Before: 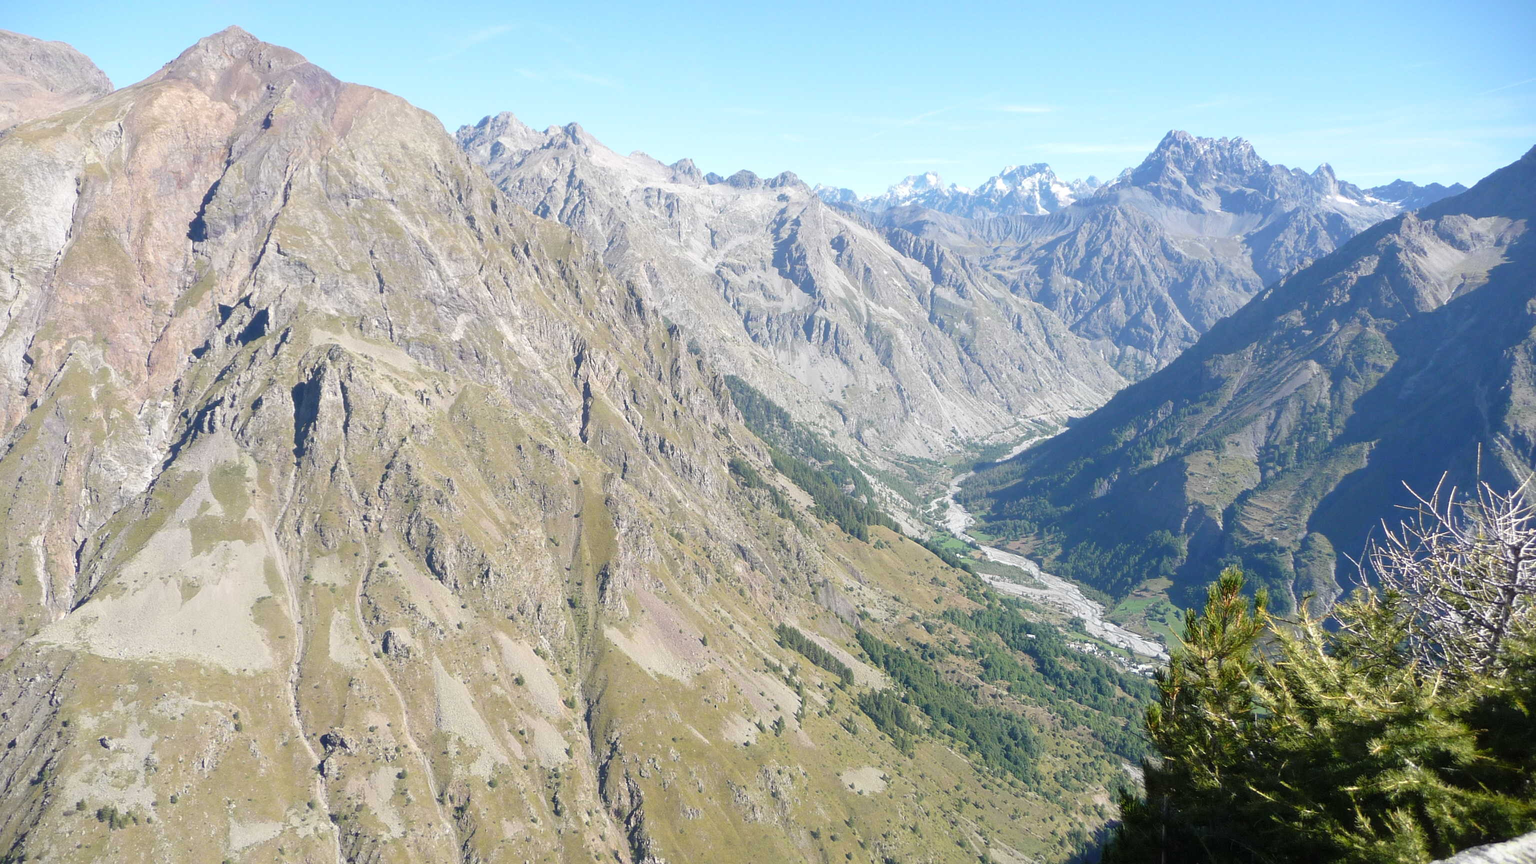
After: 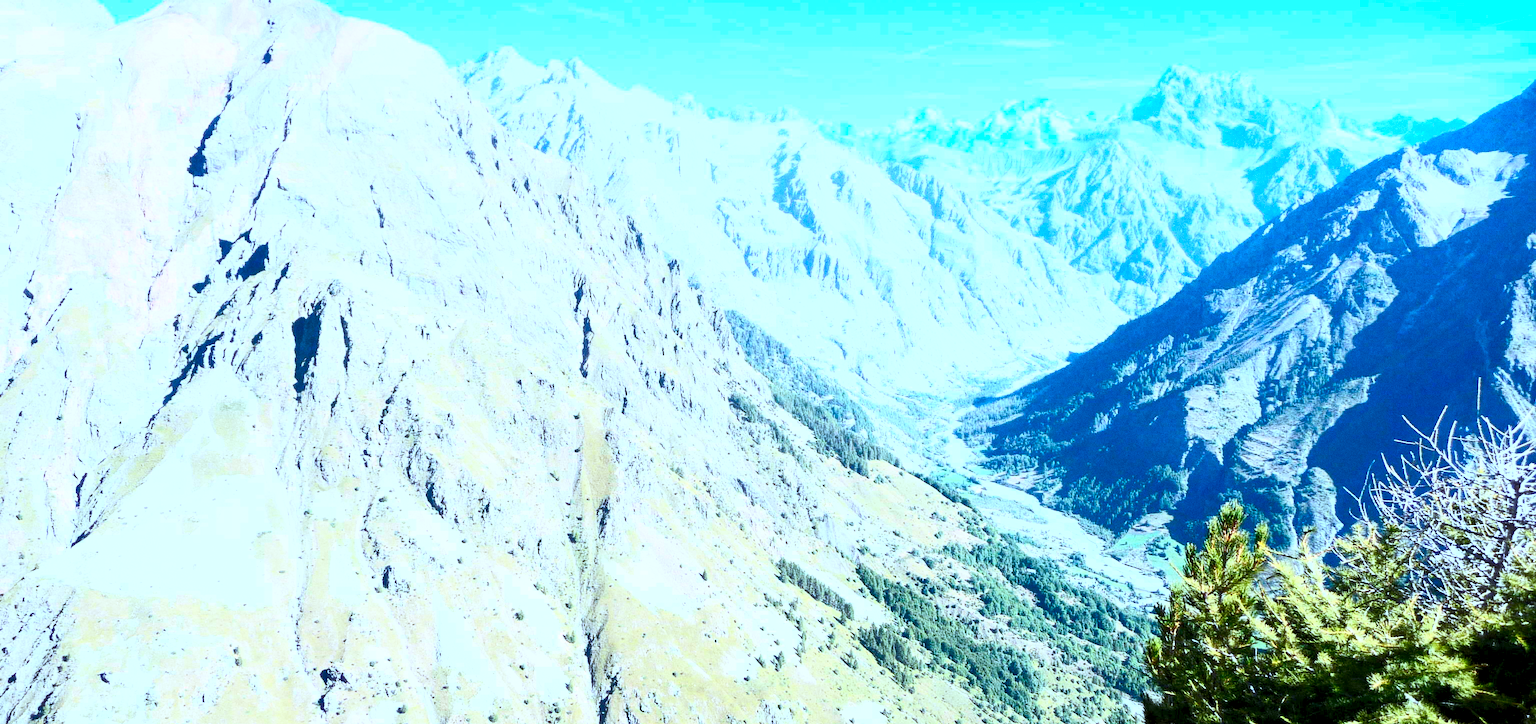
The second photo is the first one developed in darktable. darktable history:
local contrast: highlights 100%, shadows 100%, detail 120%, midtone range 0.2
crop: top 7.625%, bottom 8.027%
contrast brightness saturation: contrast 0.83, brightness 0.59, saturation 0.59
color correction: highlights a* -9.73, highlights b* -21.22
white balance: red 0.983, blue 1.036
grain: coarseness 0.09 ISO, strength 40%
tone curve: curves: ch0 [(0, 0) (0.003, 0.003) (0.011, 0.011) (0.025, 0.024) (0.044, 0.043) (0.069, 0.067) (0.1, 0.096) (0.136, 0.131) (0.177, 0.171) (0.224, 0.217) (0.277, 0.268) (0.335, 0.324) (0.399, 0.386) (0.468, 0.453) (0.543, 0.547) (0.623, 0.626) (0.709, 0.712) (0.801, 0.802) (0.898, 0.898) (1, 1)], preserve colors none
exposure: black level correction 0.007, compensate highlight preservation false
